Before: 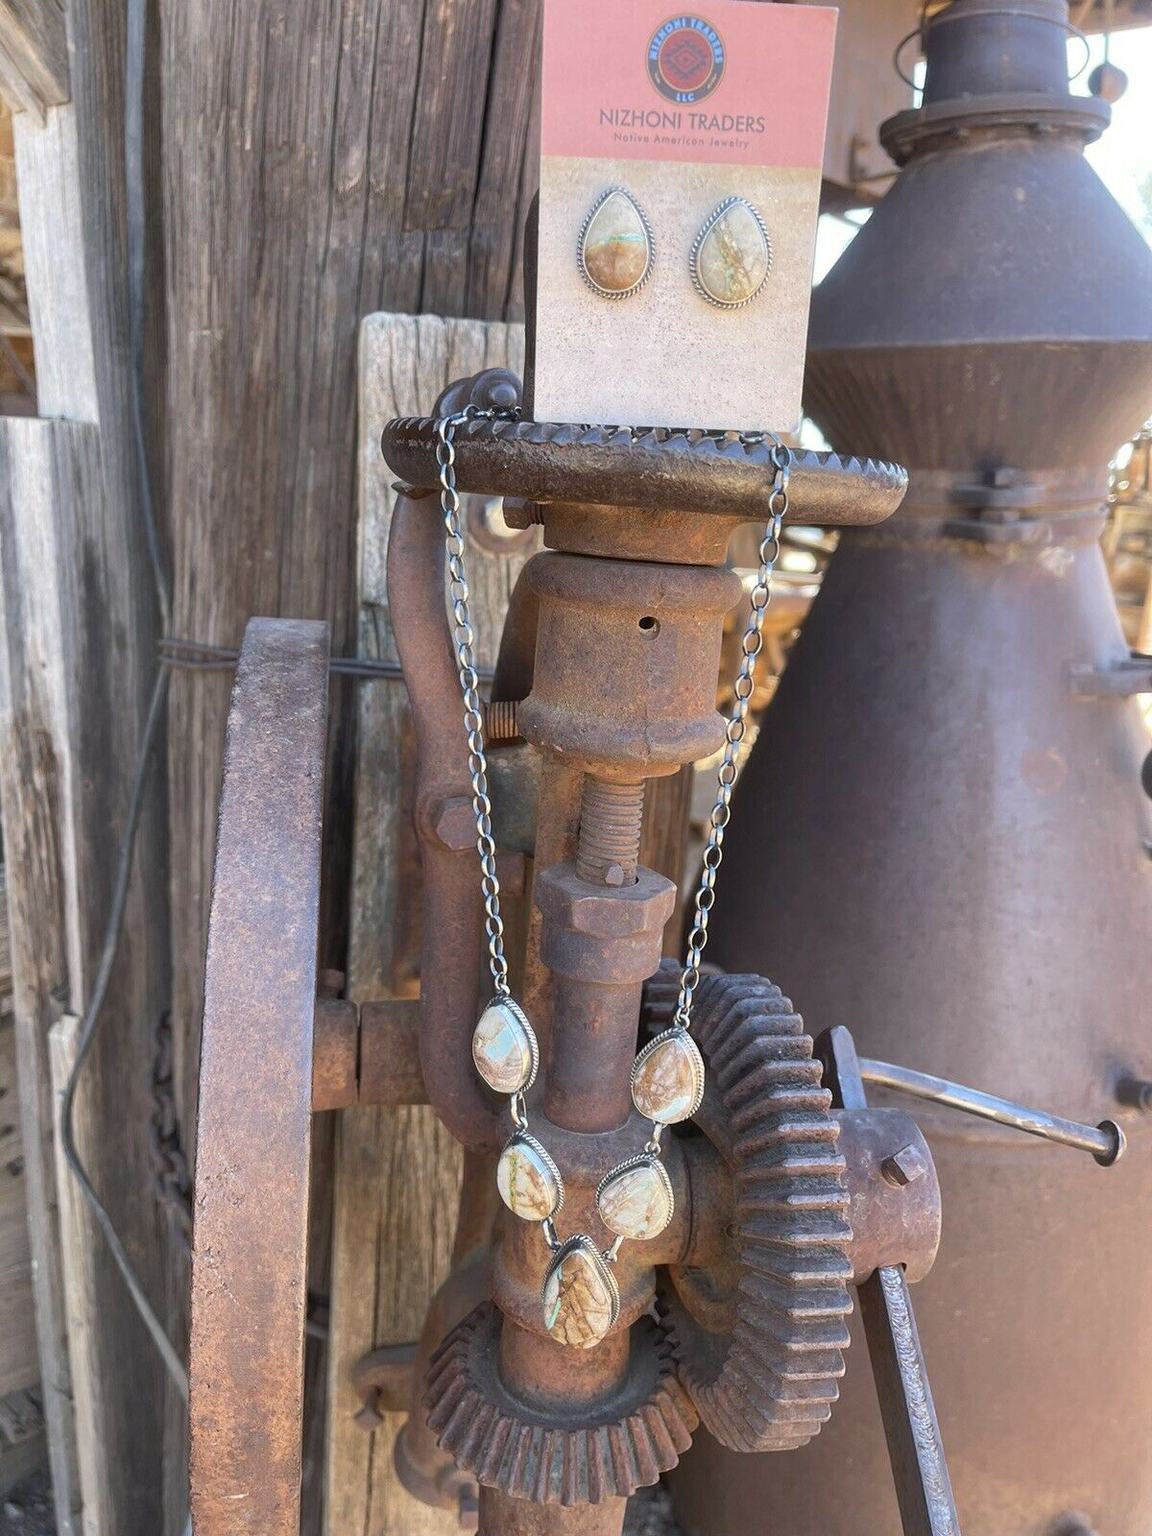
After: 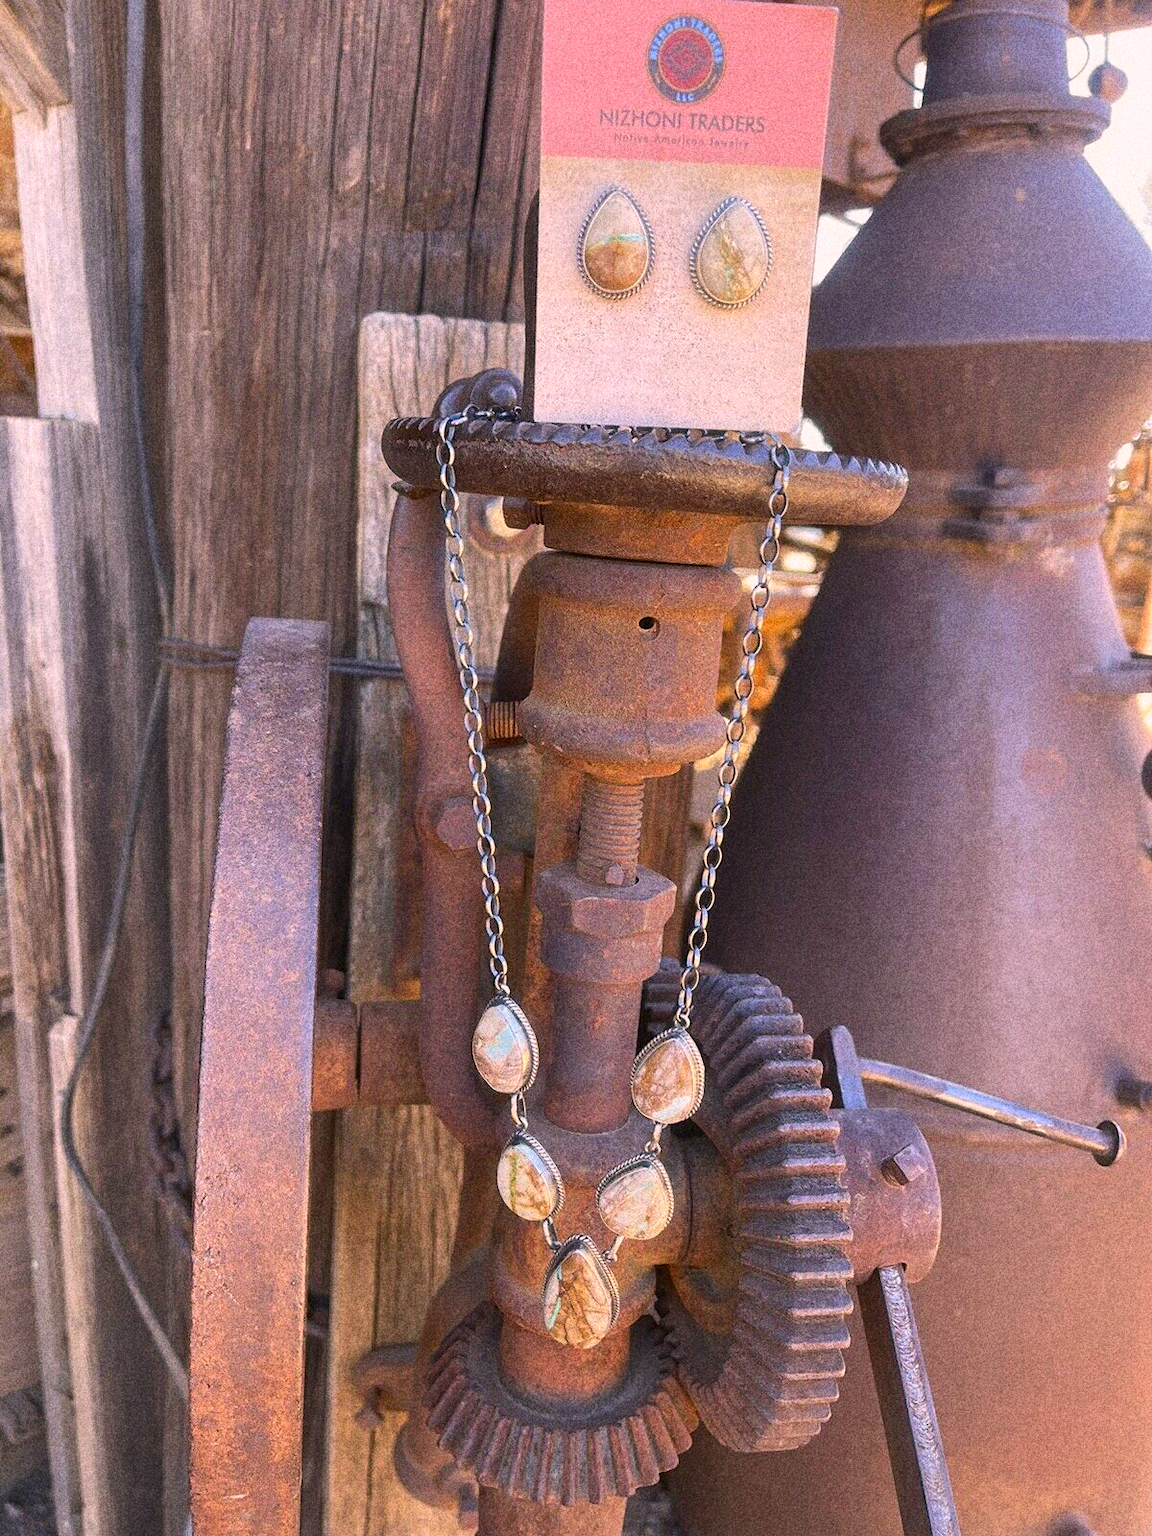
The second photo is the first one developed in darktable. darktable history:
grain: coarseness 14.49 ISO, strength 48.04%, mid-tones bias 35%
contrast brightness saturation: brightness -0.02, saturation 0.35
color correction: highlights a* 14.52, highlights b* 4.84
